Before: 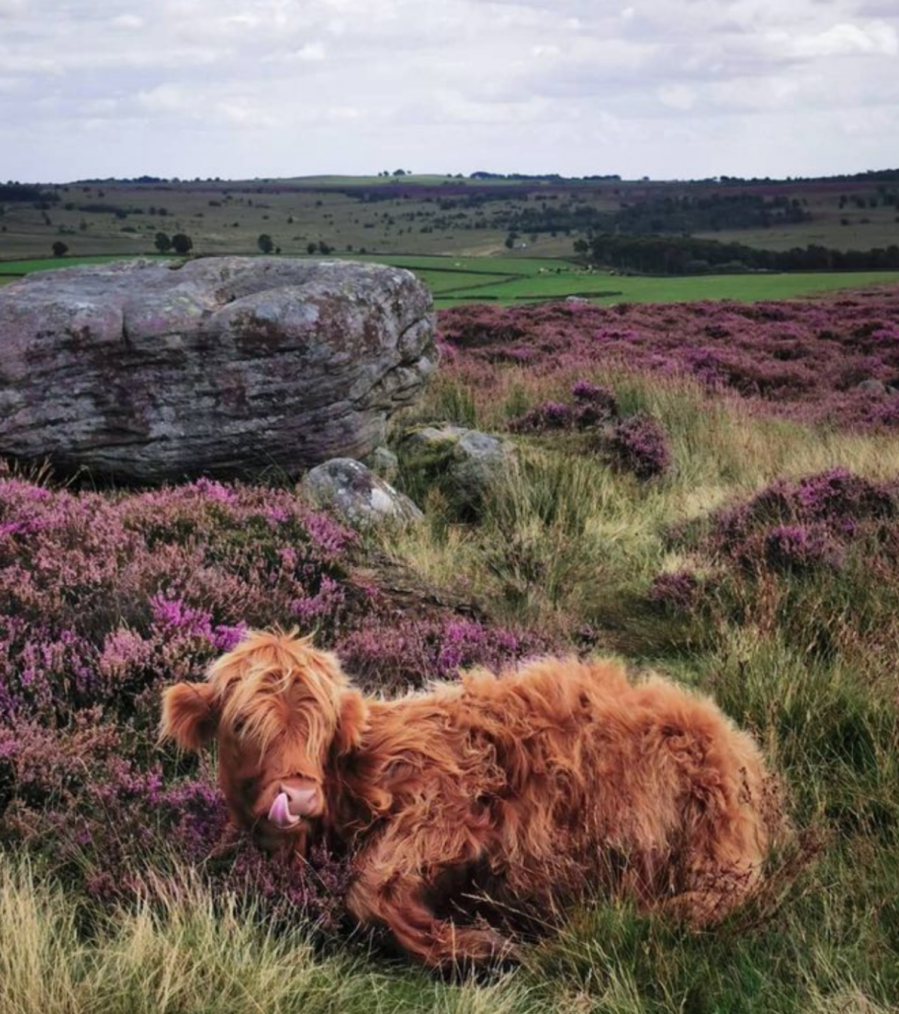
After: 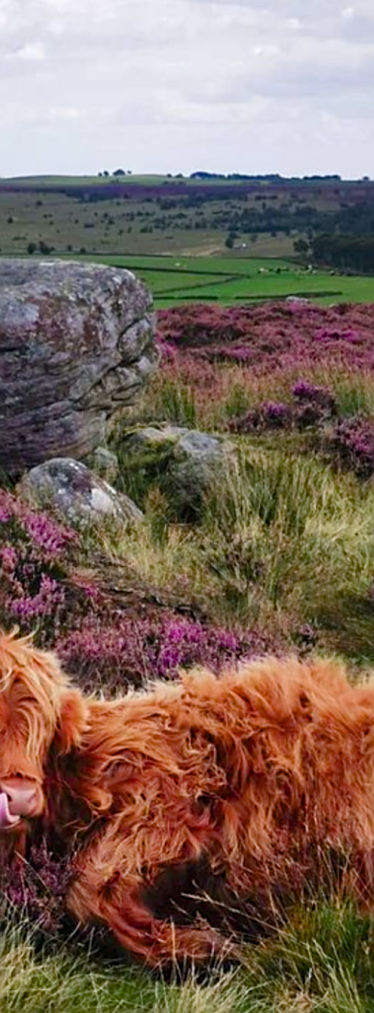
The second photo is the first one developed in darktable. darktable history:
crop: left 31.229%, right 27.105%
sharpen: on, module defaults
color balance rgb: perceptual saturation grading › global saturation 20%, perceptual saturation grading › highlights -25%, perceptual saturation grading › shadows 50%
